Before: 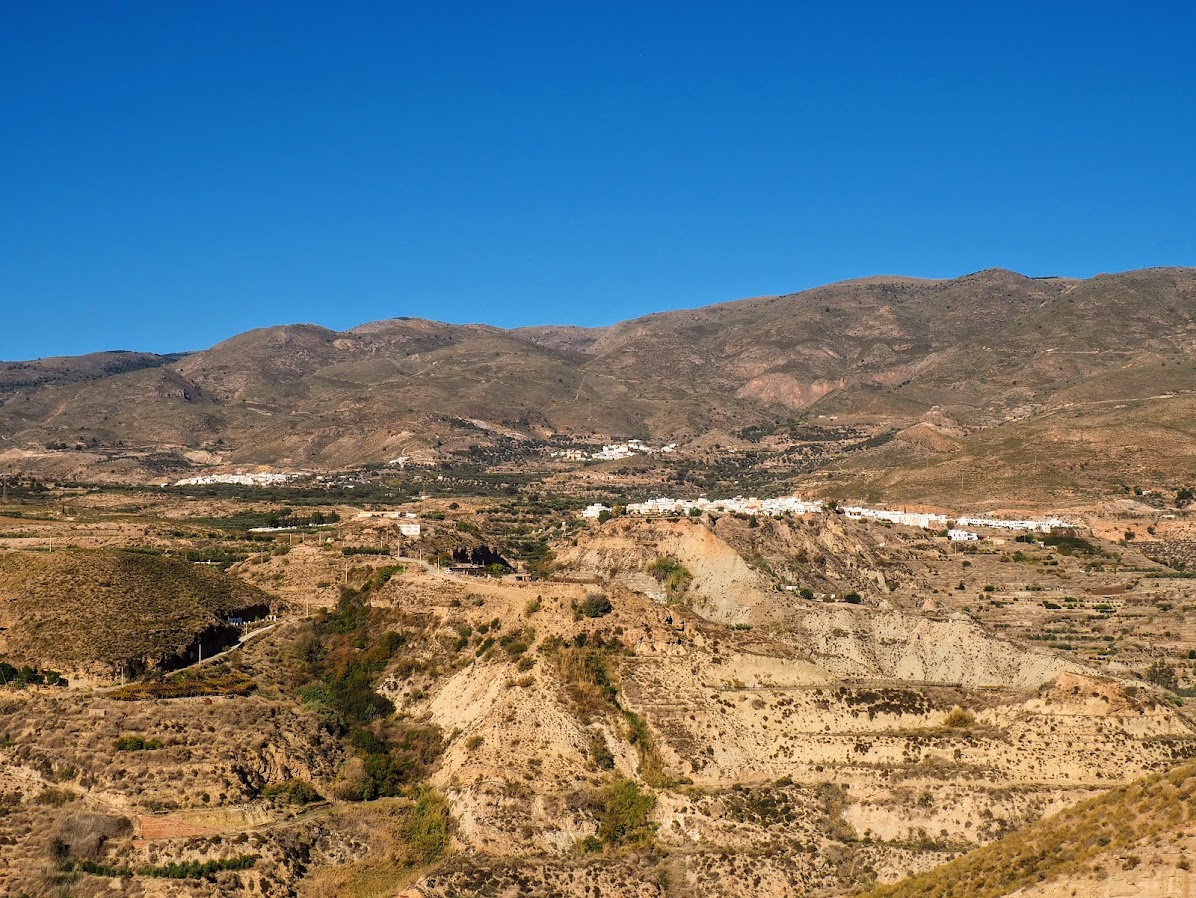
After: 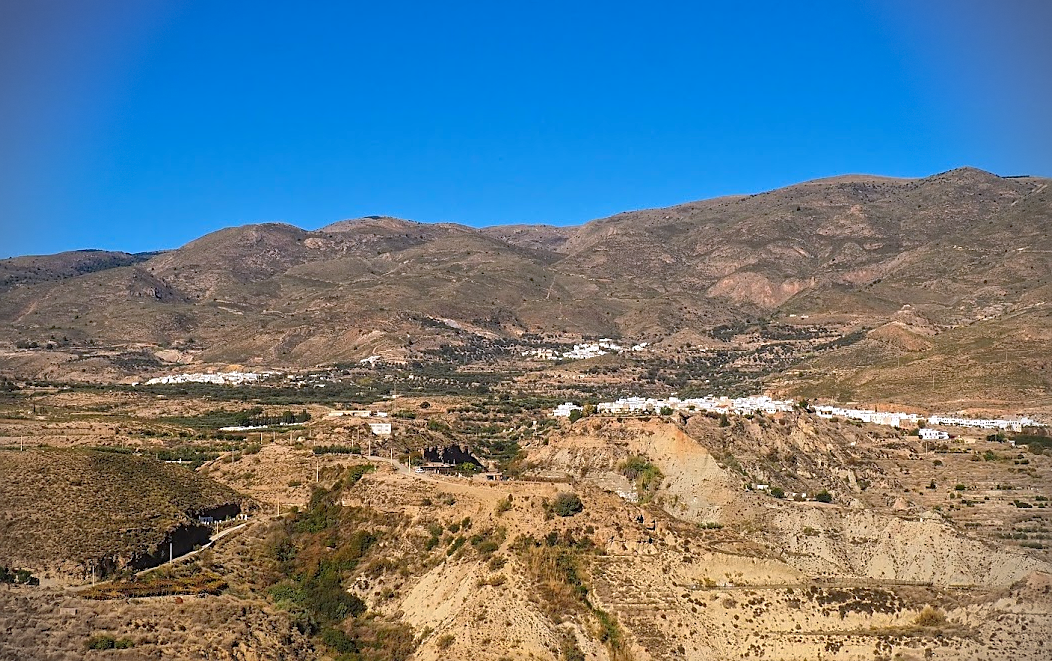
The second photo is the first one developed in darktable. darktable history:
crop and rotate: left 2.425%, top 11.305%, right 9.6%, bottom 15.08%
sharpen: on, module defaults
vignetting: dithering 8-bit output, unbound false
shadows and highlights: on, module defaults
exposure: exposure 0.15 EV, compensate highlight preservation false
haze removal: compatibility mode true, adaptive false
contrast equalizer: octaves 7, y [[0.6 ×6], [0.55 ×6], [0 ×6], [0 ×6], [0 ×6]], mix -0.2
white balance: red 0.984, blue 1.059
